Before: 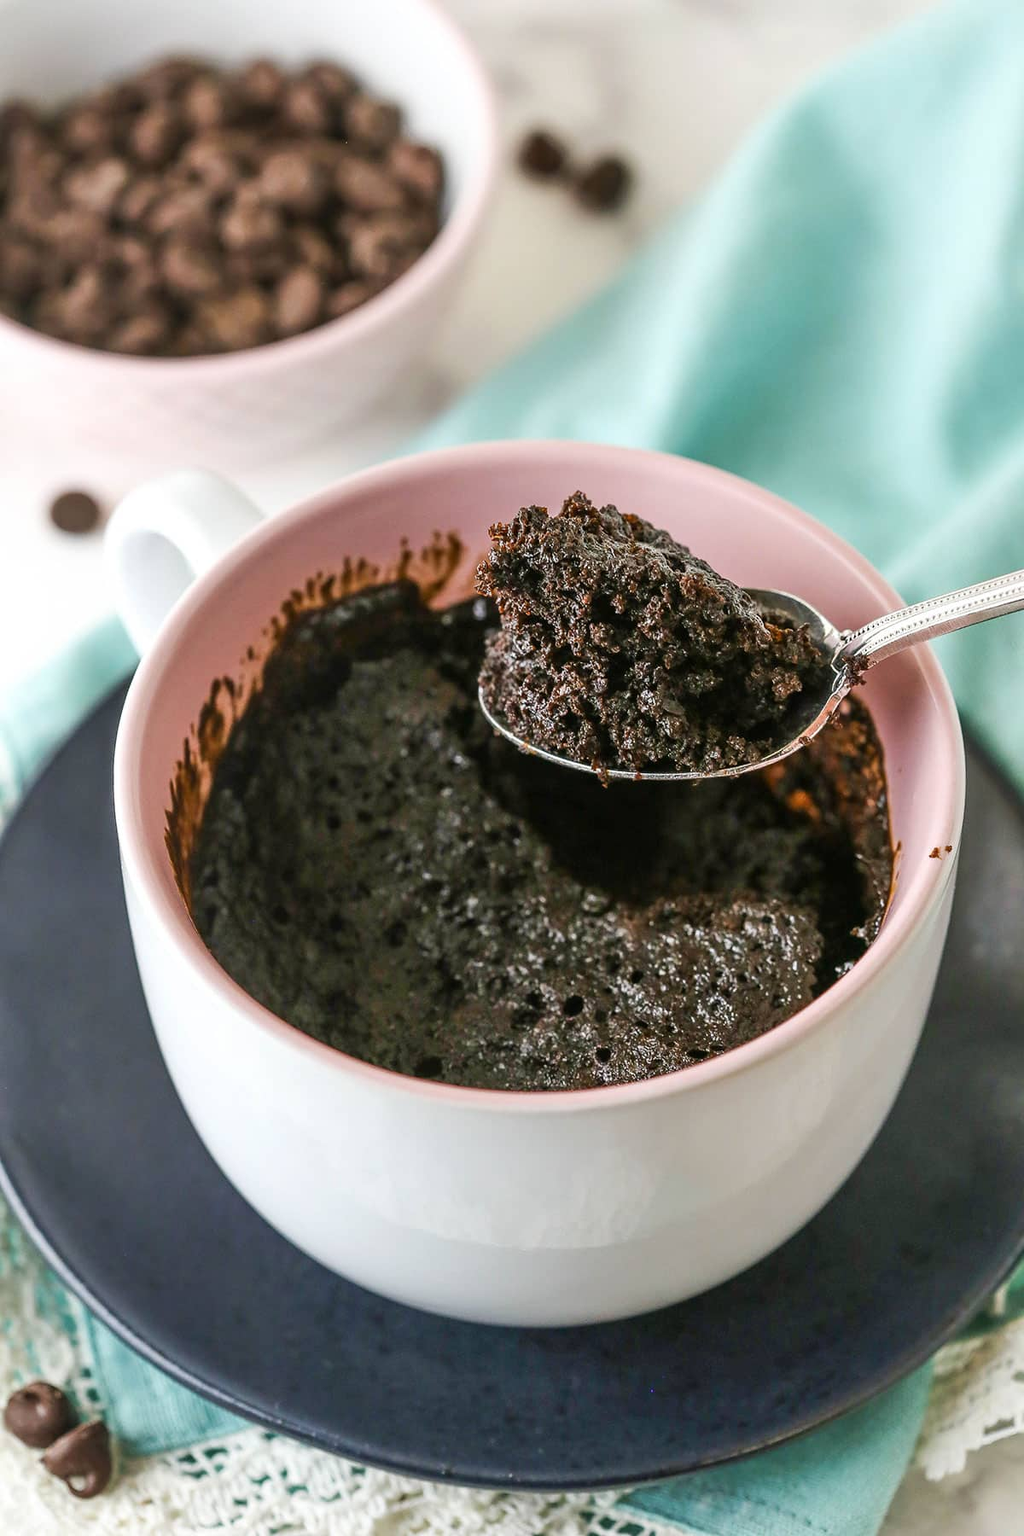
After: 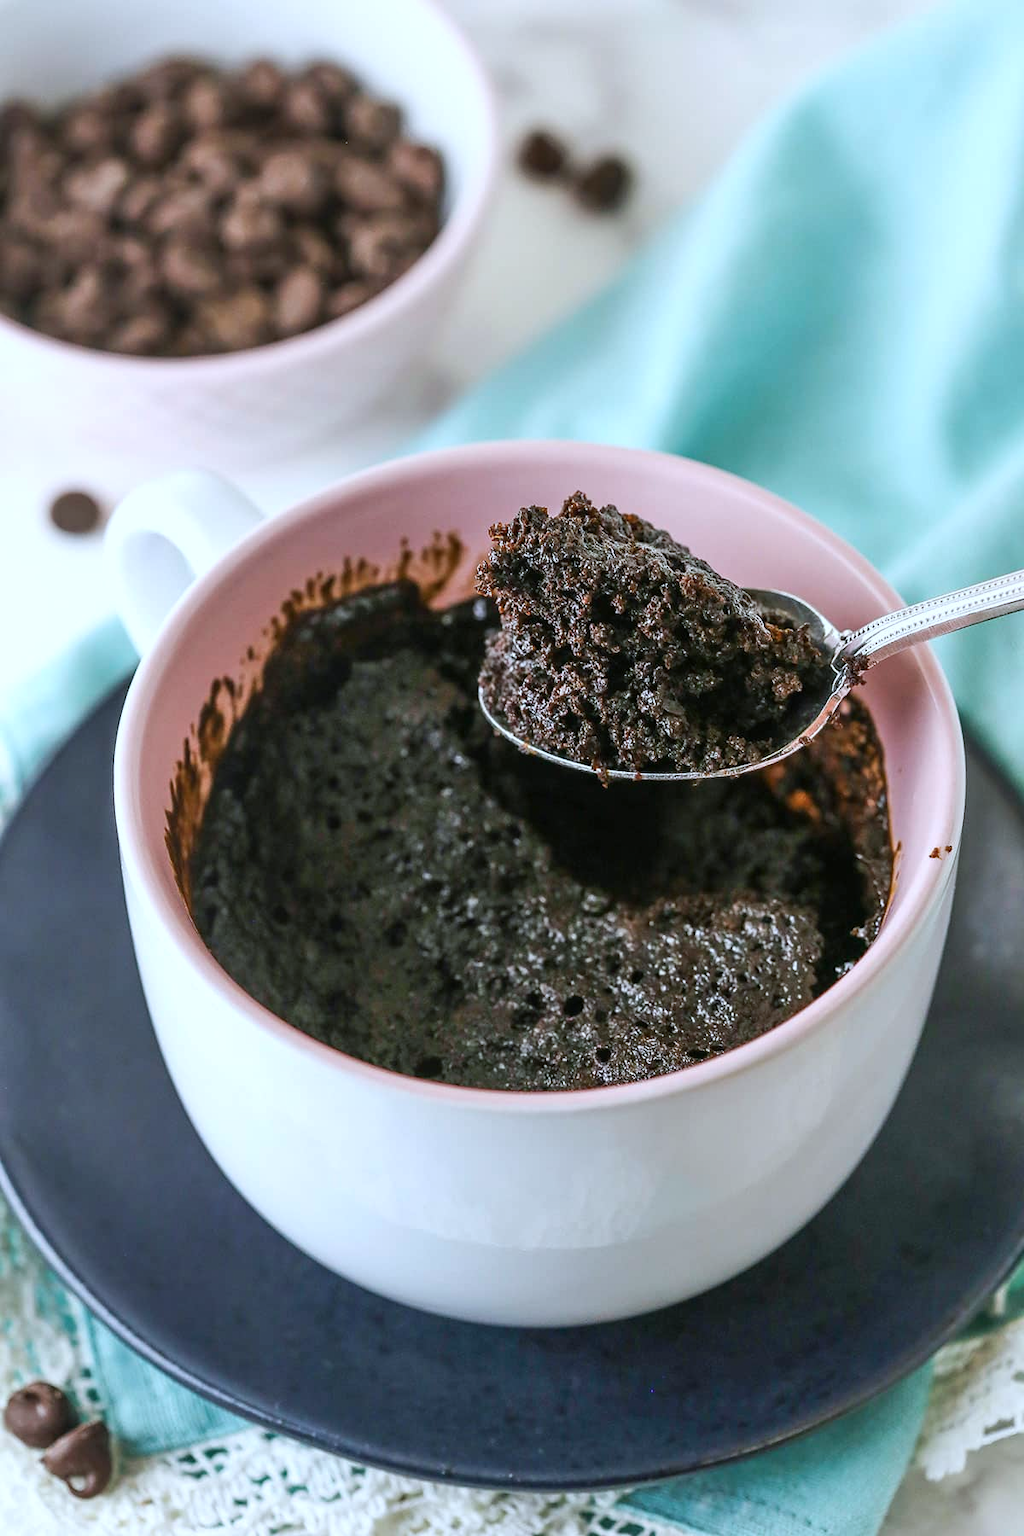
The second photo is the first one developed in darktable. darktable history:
color calibration: gray › normalize channels true, x 0.371, y 0.377, temperature 4298.36 K, gamut compression 0.003
